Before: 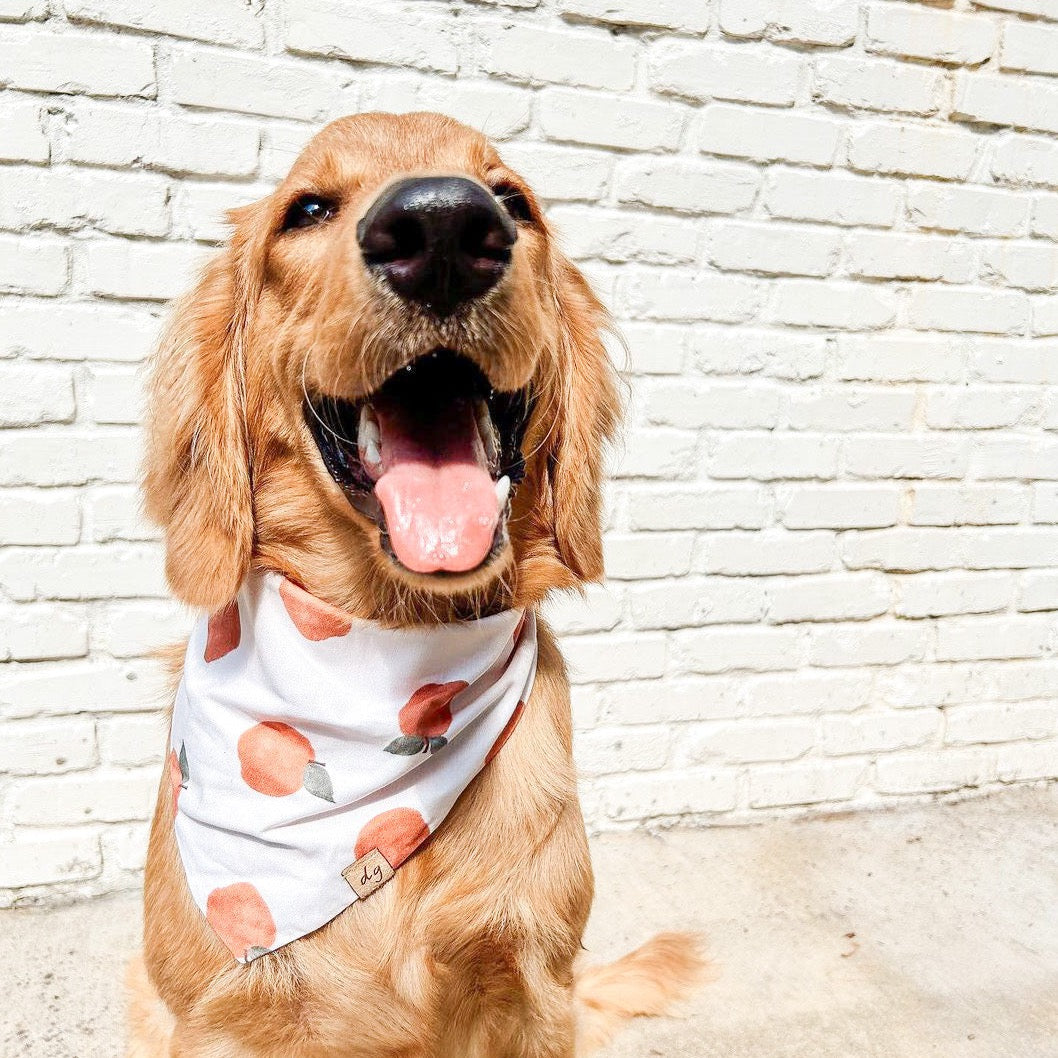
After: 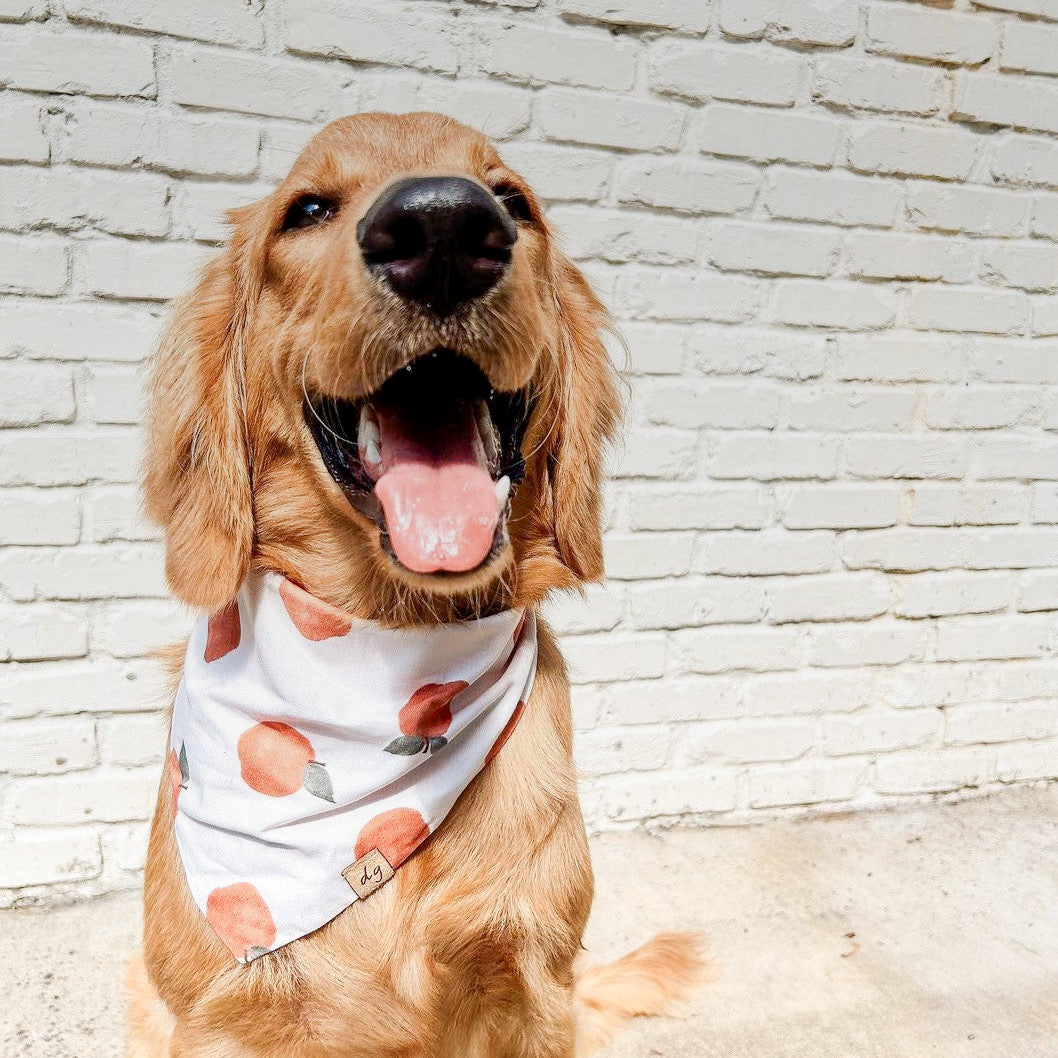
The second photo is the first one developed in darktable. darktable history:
exposure: black level correction 0.002, compensate highlight preservation false
graduated density: on, module defaults
